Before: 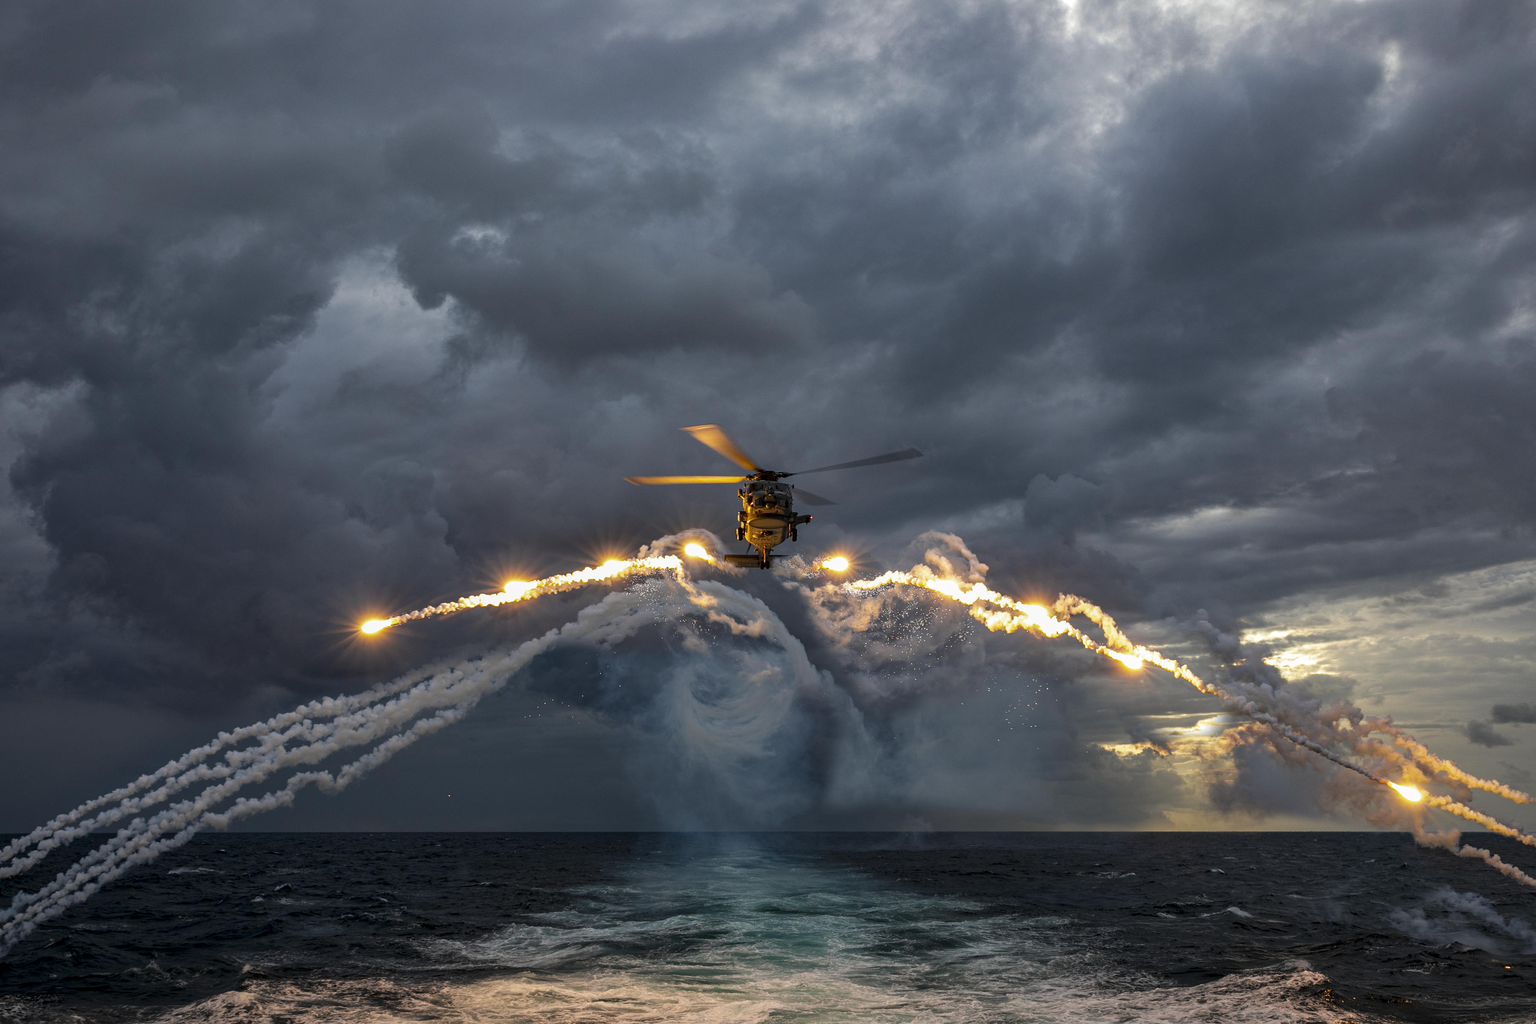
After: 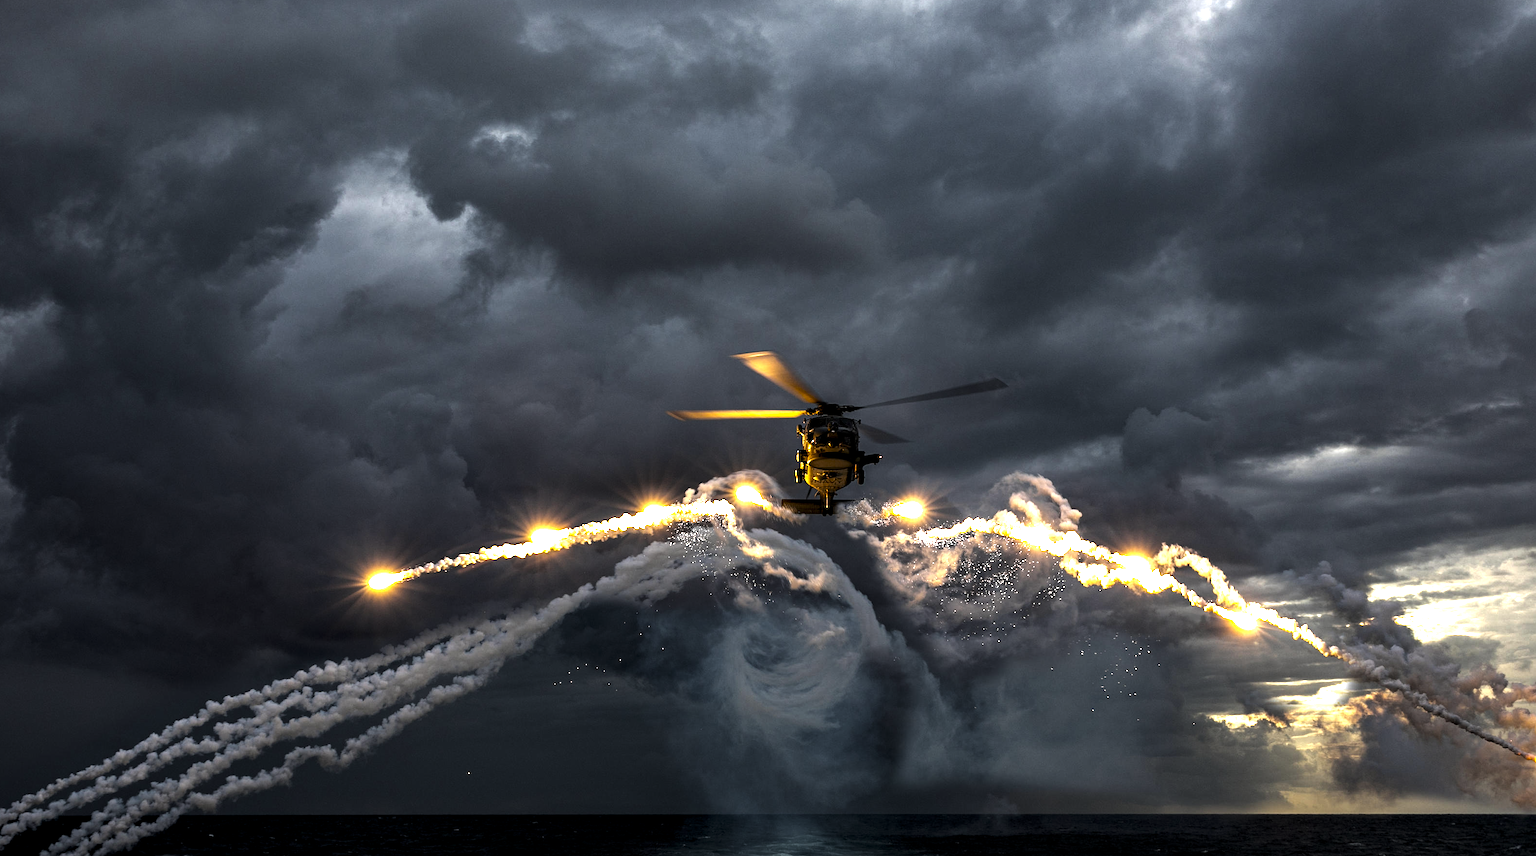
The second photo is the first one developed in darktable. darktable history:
crop and rotate: left 2.425%, top 11.305%, right 9.6%, bottom 15.08%
levels: levels [0, 0.618, 1]
exposure: black level correction 0.011, exposure 1.088 EV, compensate exposure bias true, compensate highlight preservation false
